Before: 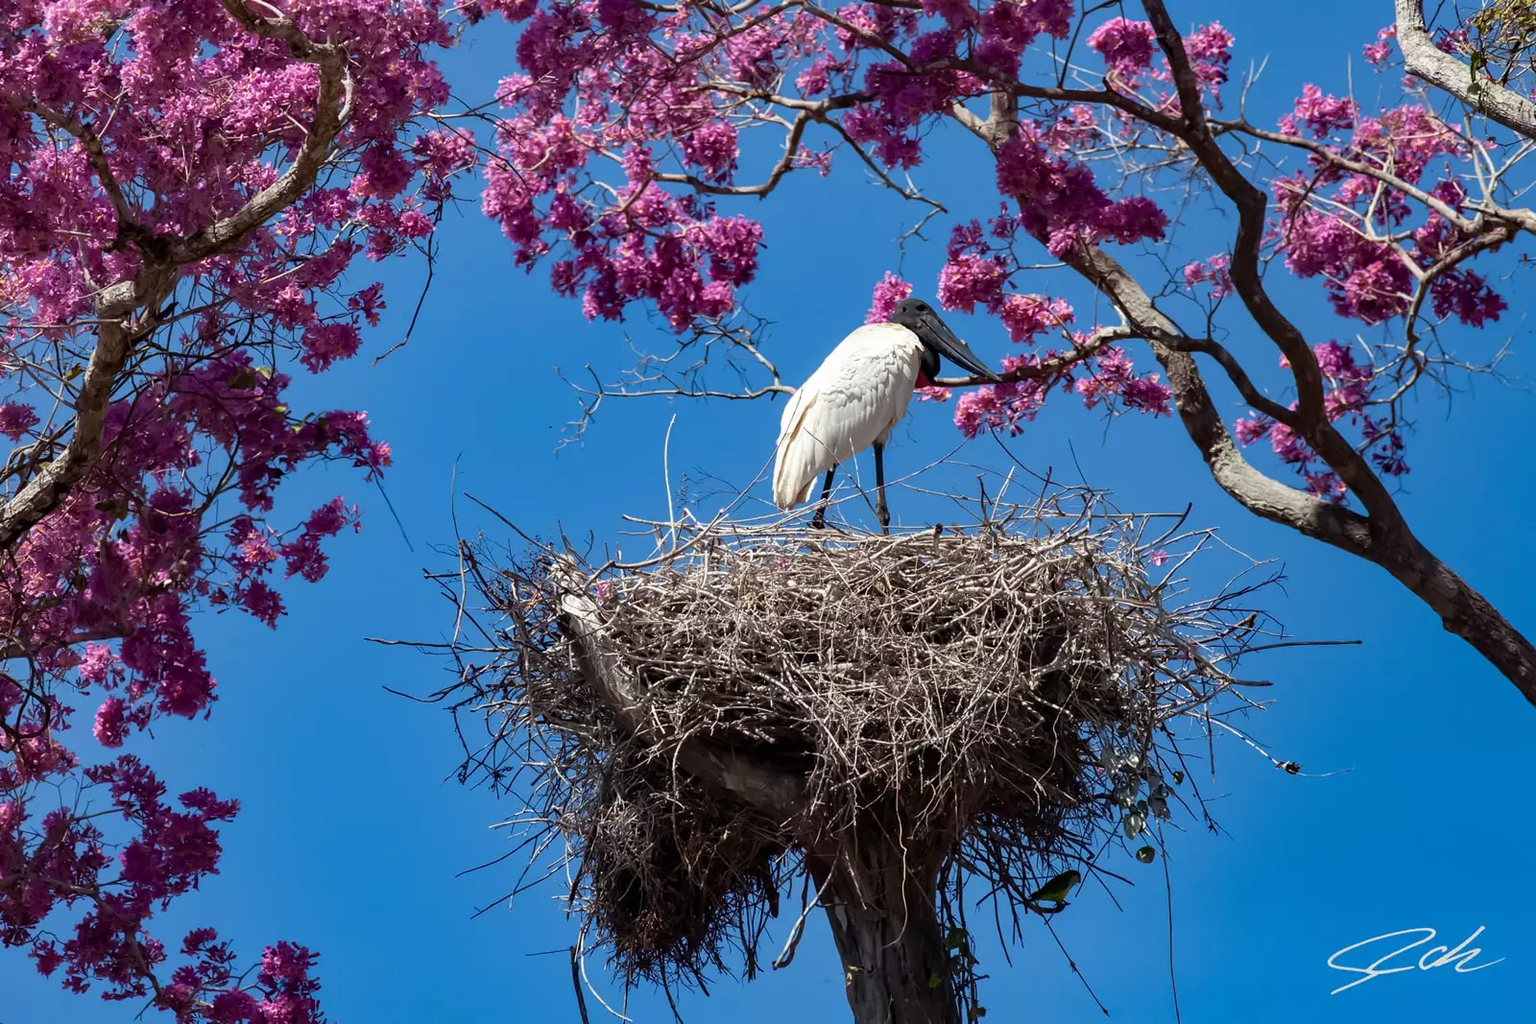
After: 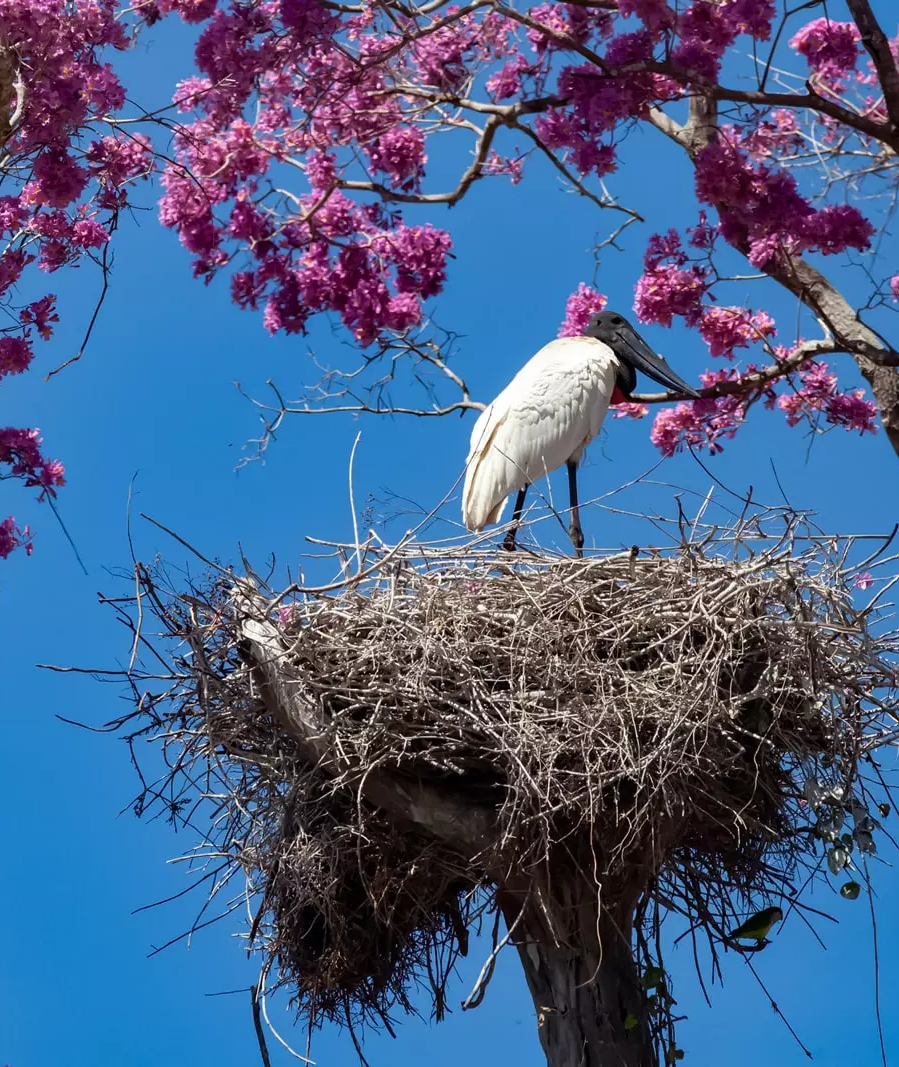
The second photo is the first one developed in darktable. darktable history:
crop: left 21.476%, right 22.288%
